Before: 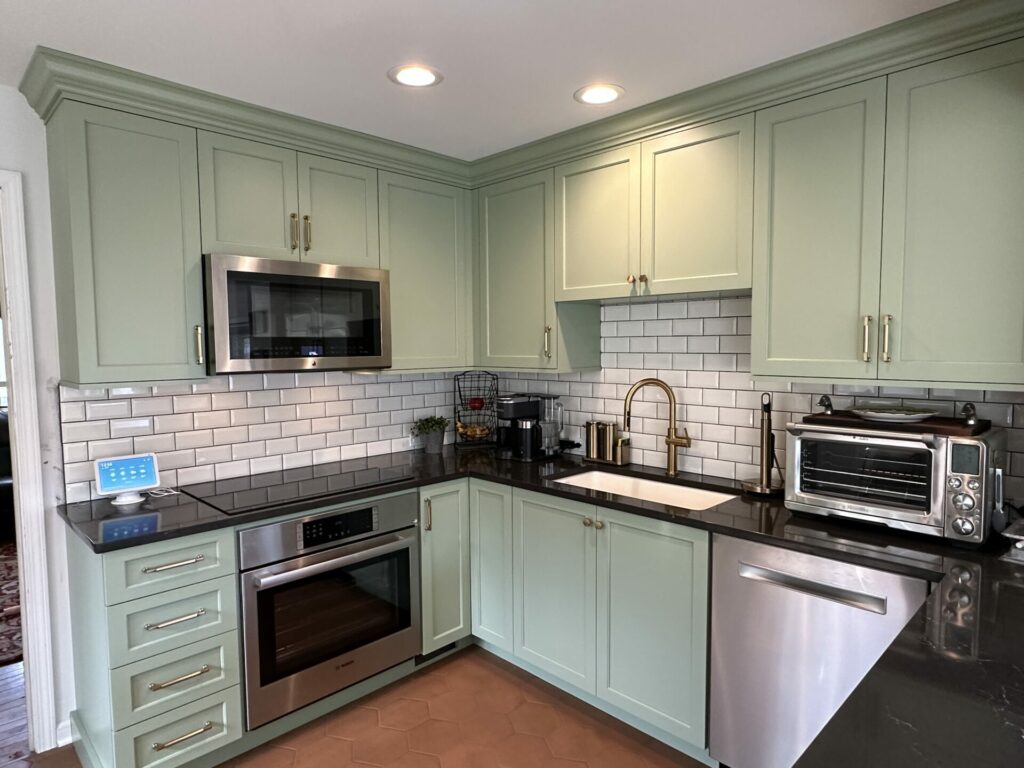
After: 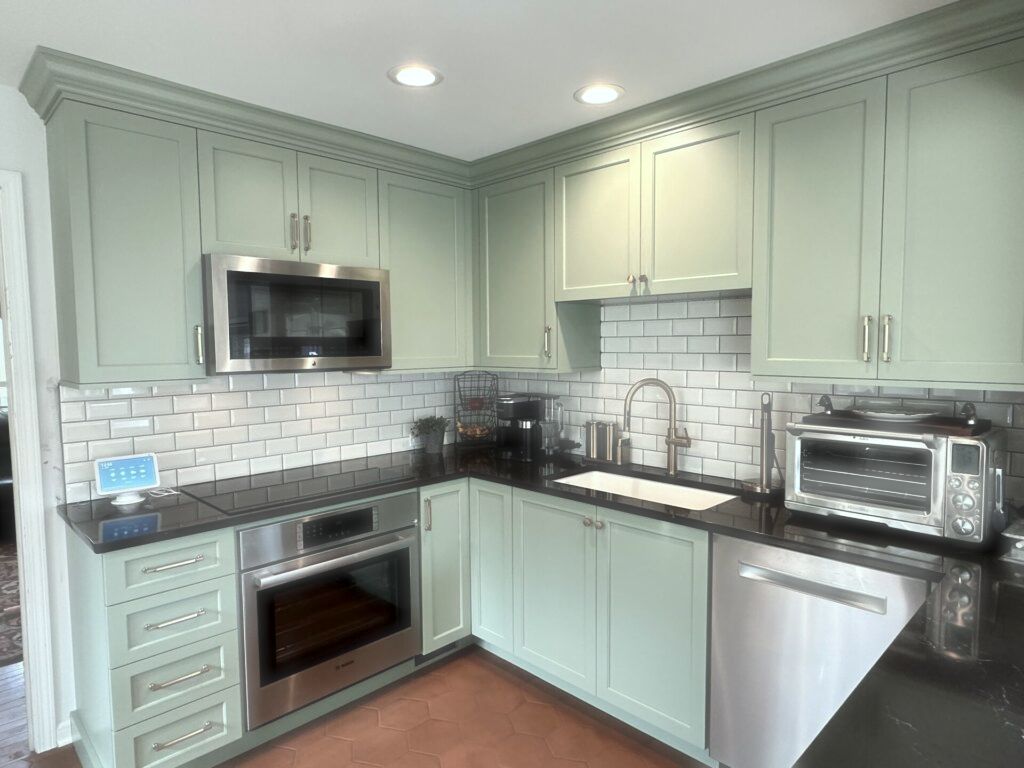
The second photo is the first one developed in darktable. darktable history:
haze removal: strength -0.891, distance 0.224, compatibility mode true, adaptive false
local contrast: mode bilateral grid, contrast 24, coarseness 59, detail 150%, midtone range 0.2
color correction: highlights a* -6.46, highlights b* 0.773
